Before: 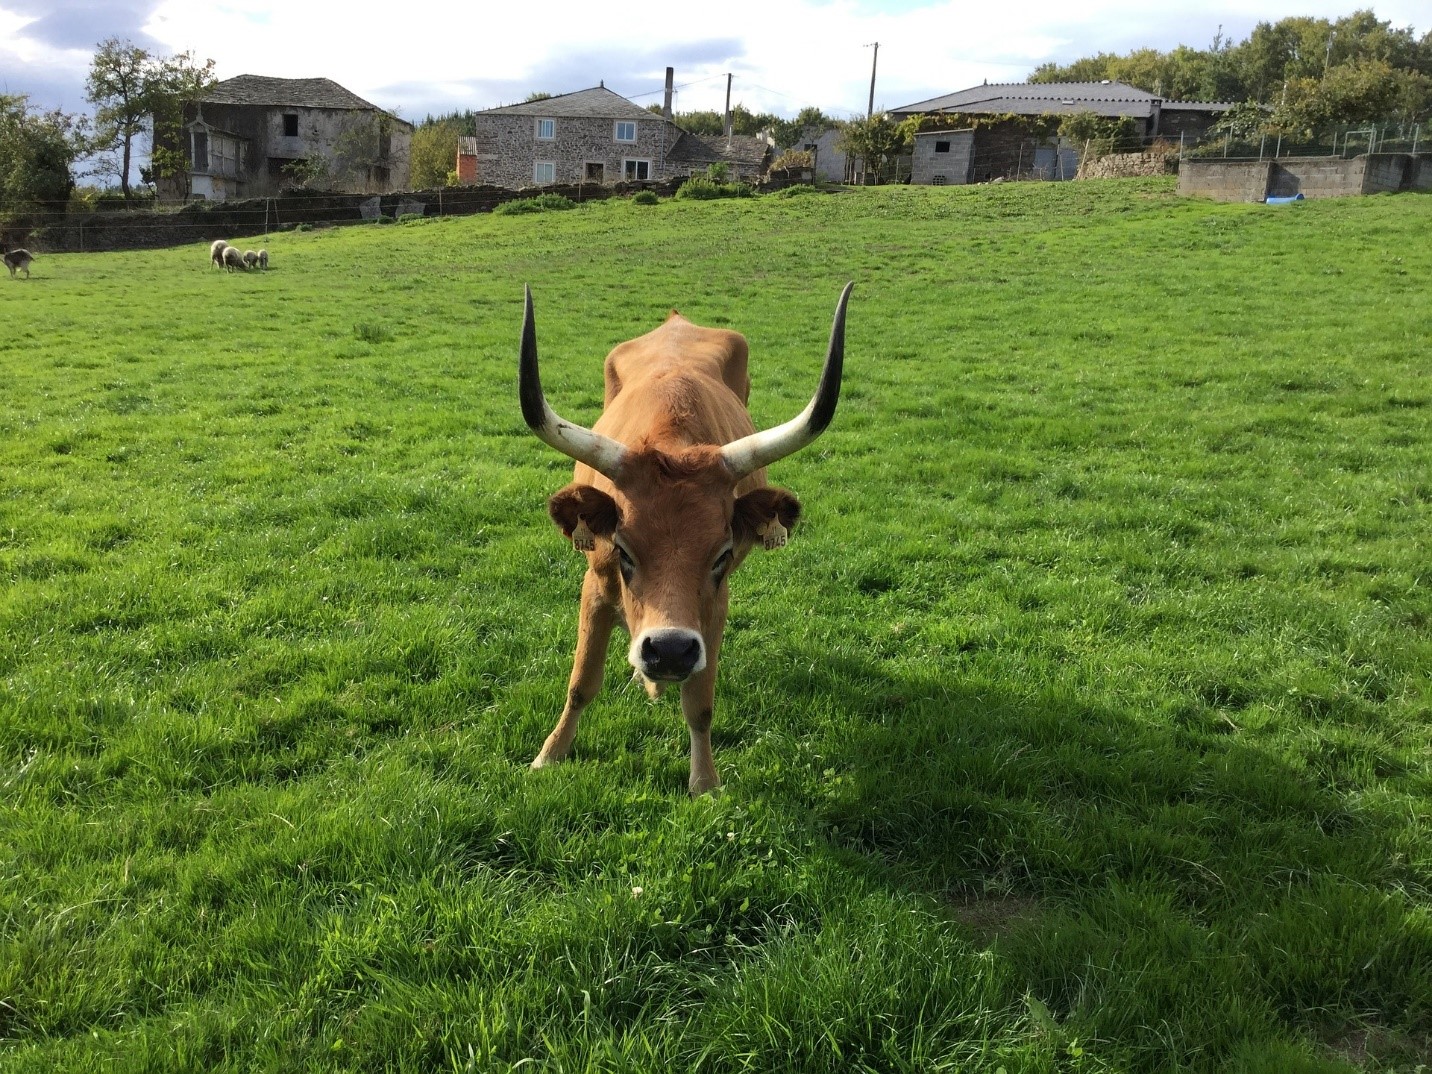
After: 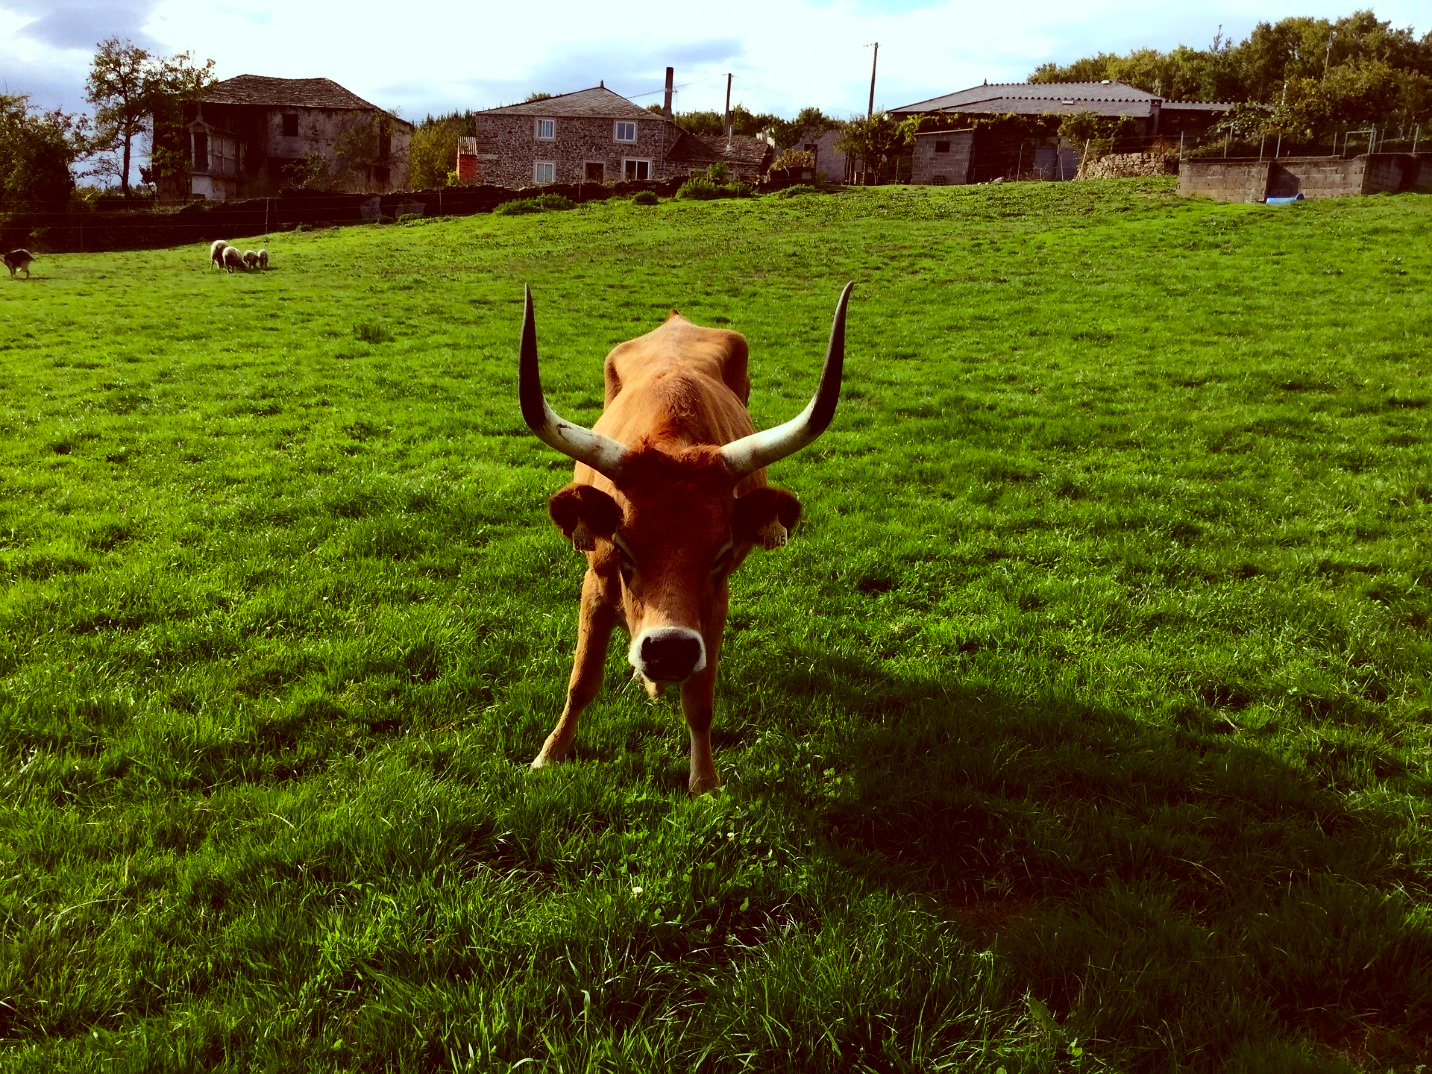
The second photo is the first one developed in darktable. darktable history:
contrast brightness saturation: contrast 0.22, brightness -0.192, saturation 0.235
color correction: highlights a* -7.18, highlights b* -0.176, shadows a* 20.71, shadows b* 11.25
